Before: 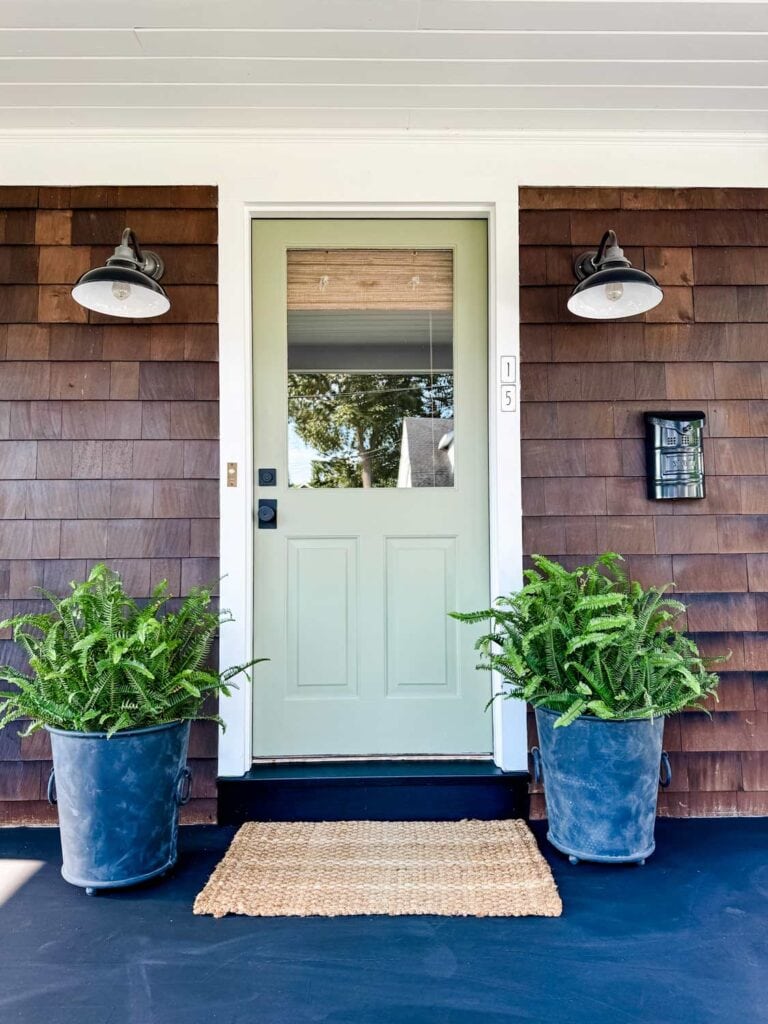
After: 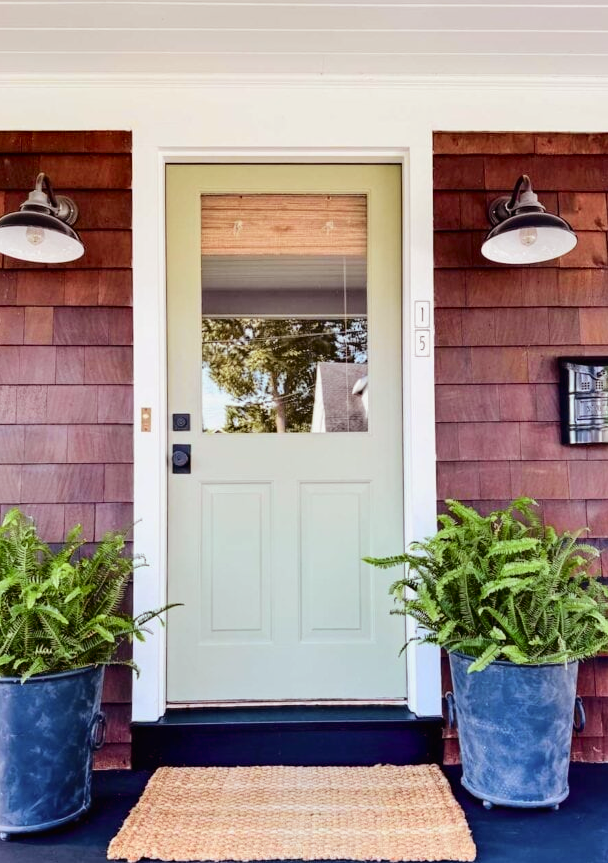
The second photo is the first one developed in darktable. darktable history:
crop: left 11.225%, top 5.381%, right 9.565%, bottom 10.314%
tone curve: curves: ch0 [(0, 0.008) (0.046, 0.032) (0.151, 0.108) (0.367, 0.379) (0.496, 0.526) (0.771, 0.786) (0.857, 0.85) (1, 0.965)]; ch1 [(0, 0) (0.248, 0.252) (0.388, 0.383) (0.482, 0.478) (0.499, 0.499) (0.518, 0.518) (0.544, 0.552) (0.585, 0.617) (0.683, 0.735) (0.823, 0.894) (1, 1)]; ch2 [(0, 0) (0.302, 0.284) (0.427, 0.417) (0.473, 0.47) (0.503, 0.503) (0.523, 0.518) (0.55, 0.563) (0.624, 0.643) (0.753, 0.764) (1, 1)], color space Lab, independent channels, preserve colors none
rgb levels: mode RGB, independent channels, levels [[0, 0.474, 1], [0, 0.5, 1], [0, 0.5, 1]]
